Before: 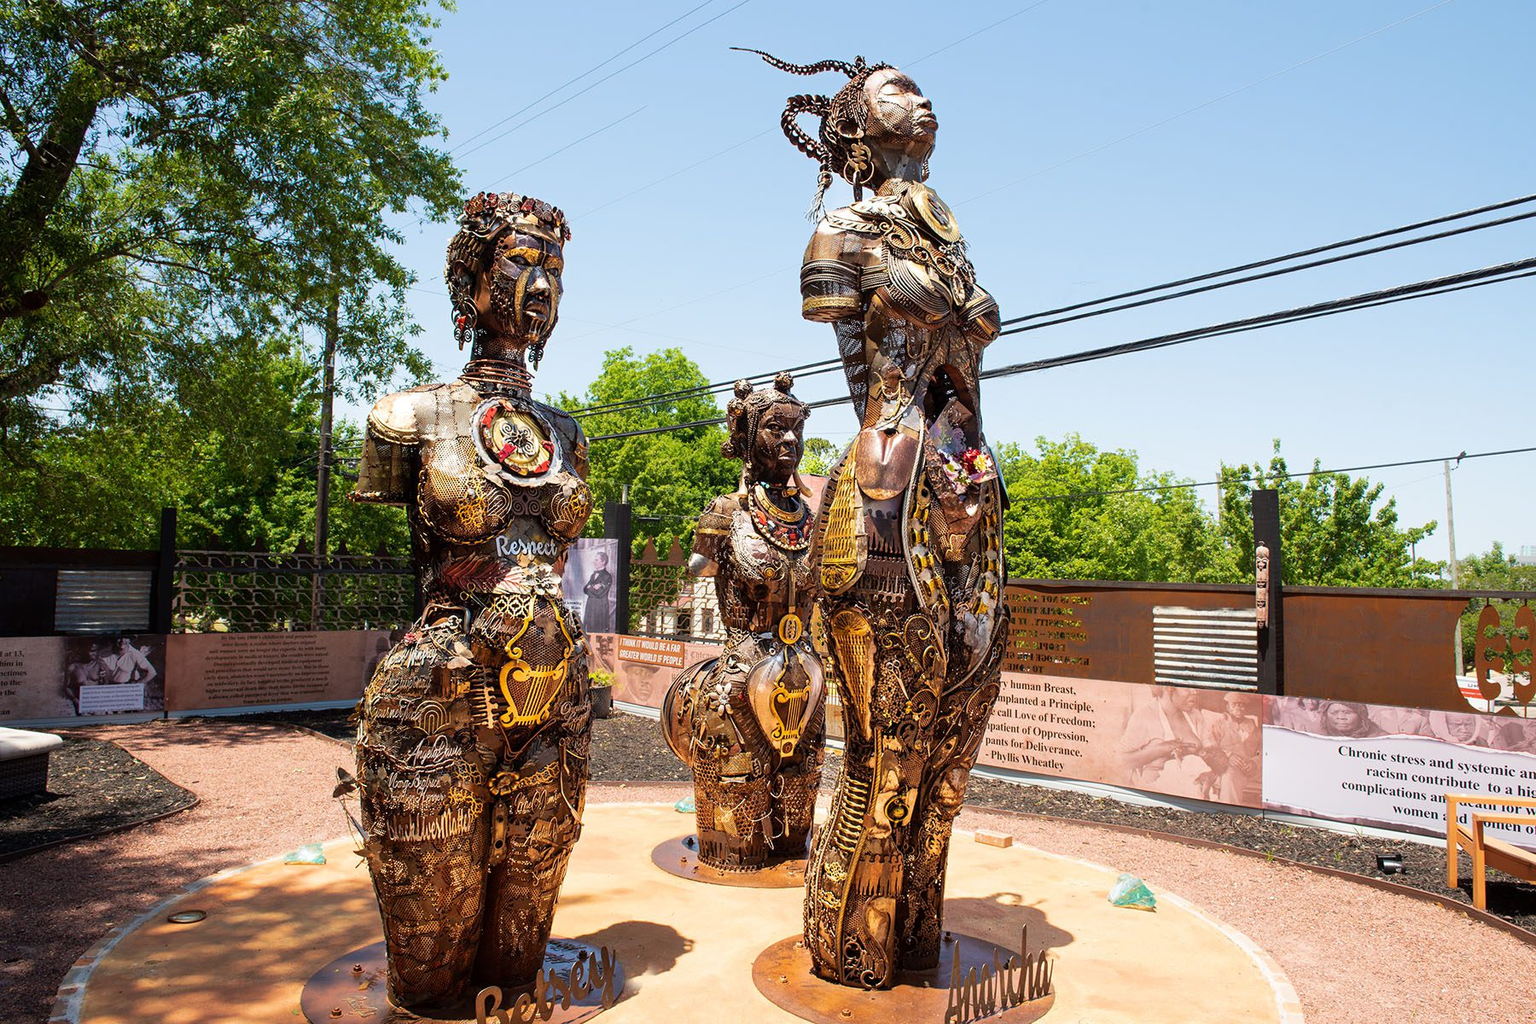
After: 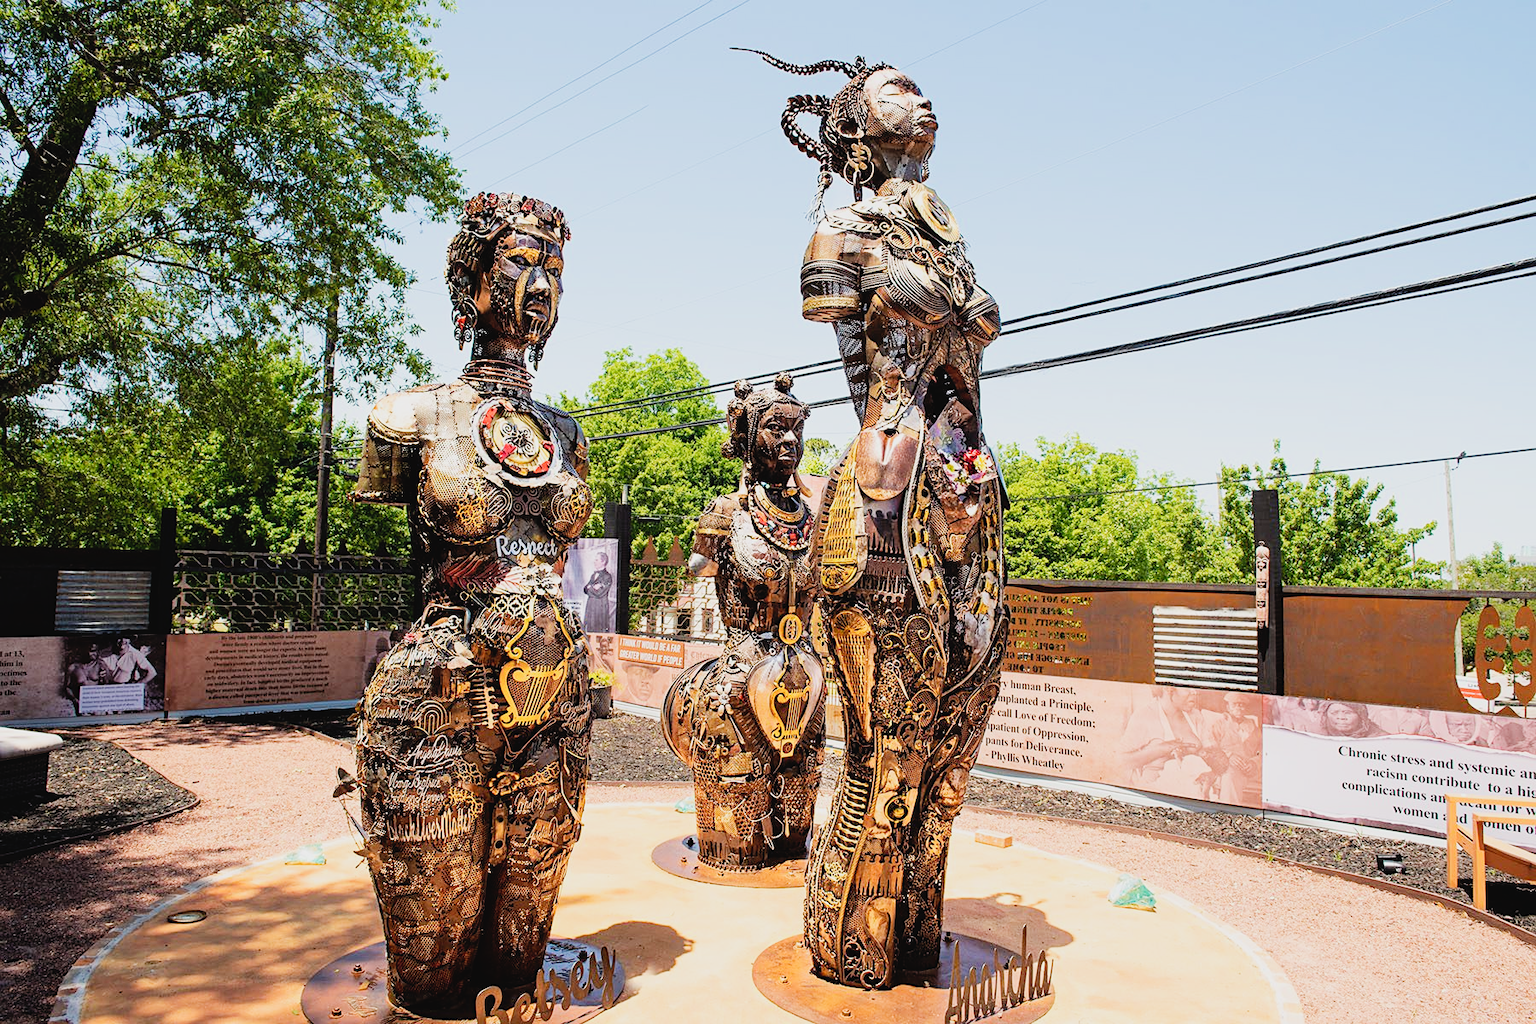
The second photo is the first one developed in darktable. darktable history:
exposure: exposure 0.169 EV, compensate exposure bias true, compensate highlight preservation false
sharpen: amount 0.203
tone curve: curves: ch0 [(0, 0) (0.004, 0.001) (0.133, 0.132) (0.325, 0.395) (0.455, 0.565) (0.832, 0.925) (1, 1)], preserve colors none
contrast brightness saturation: contrast -0.094, saturation -0.09
haze removal: compatibility mode true, adaptive false
filmic rgb: black relative exposure -7.65 EV, white relative exposure 4.56 EV, threshold 6 EV, hardness 3.61, enable highlight reconstruction true
